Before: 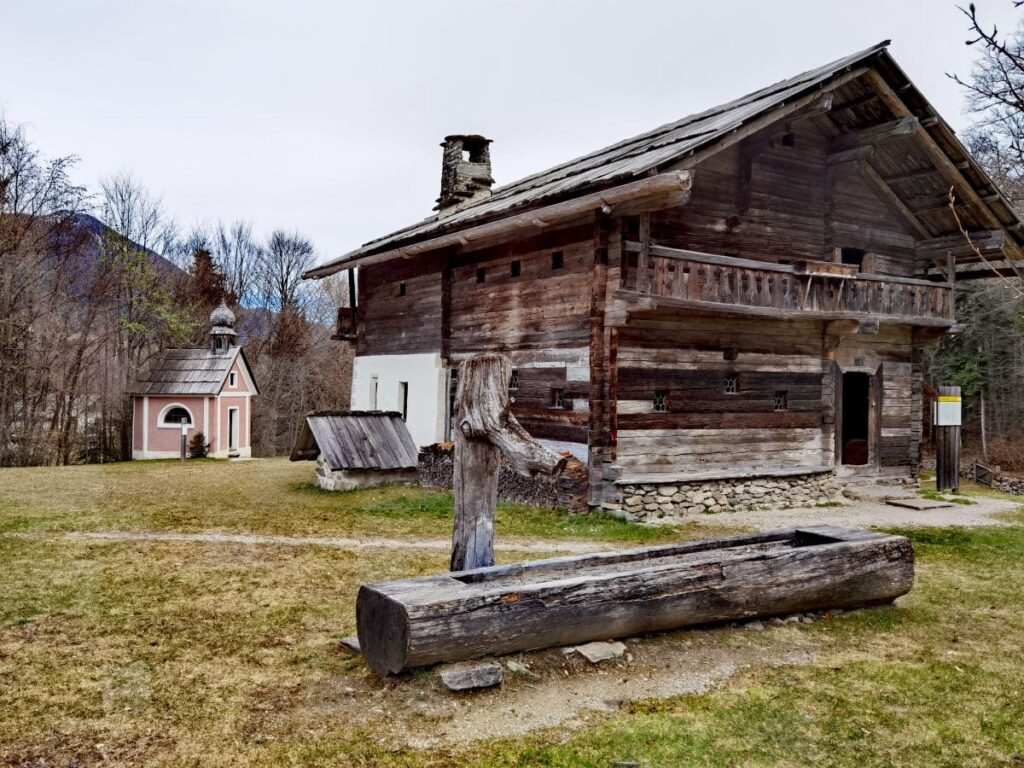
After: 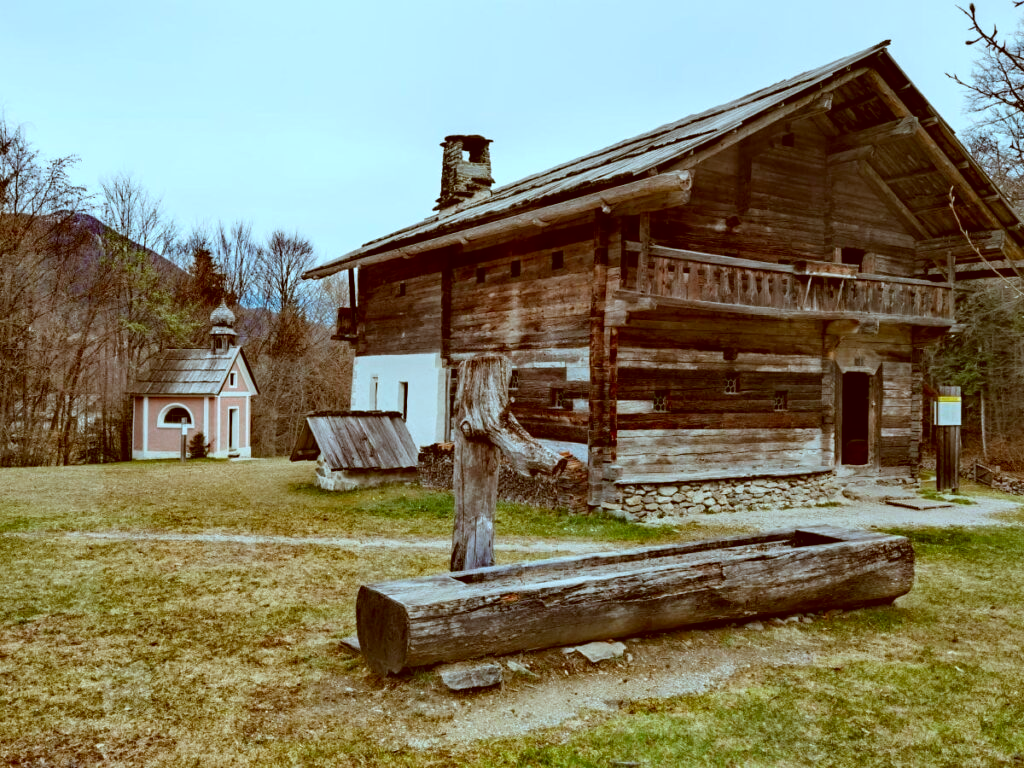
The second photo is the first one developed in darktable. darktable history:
color correction: highlights a* -14.54, highlights b* -16.77, shadows a* 10.57, shadows b* 30.15
